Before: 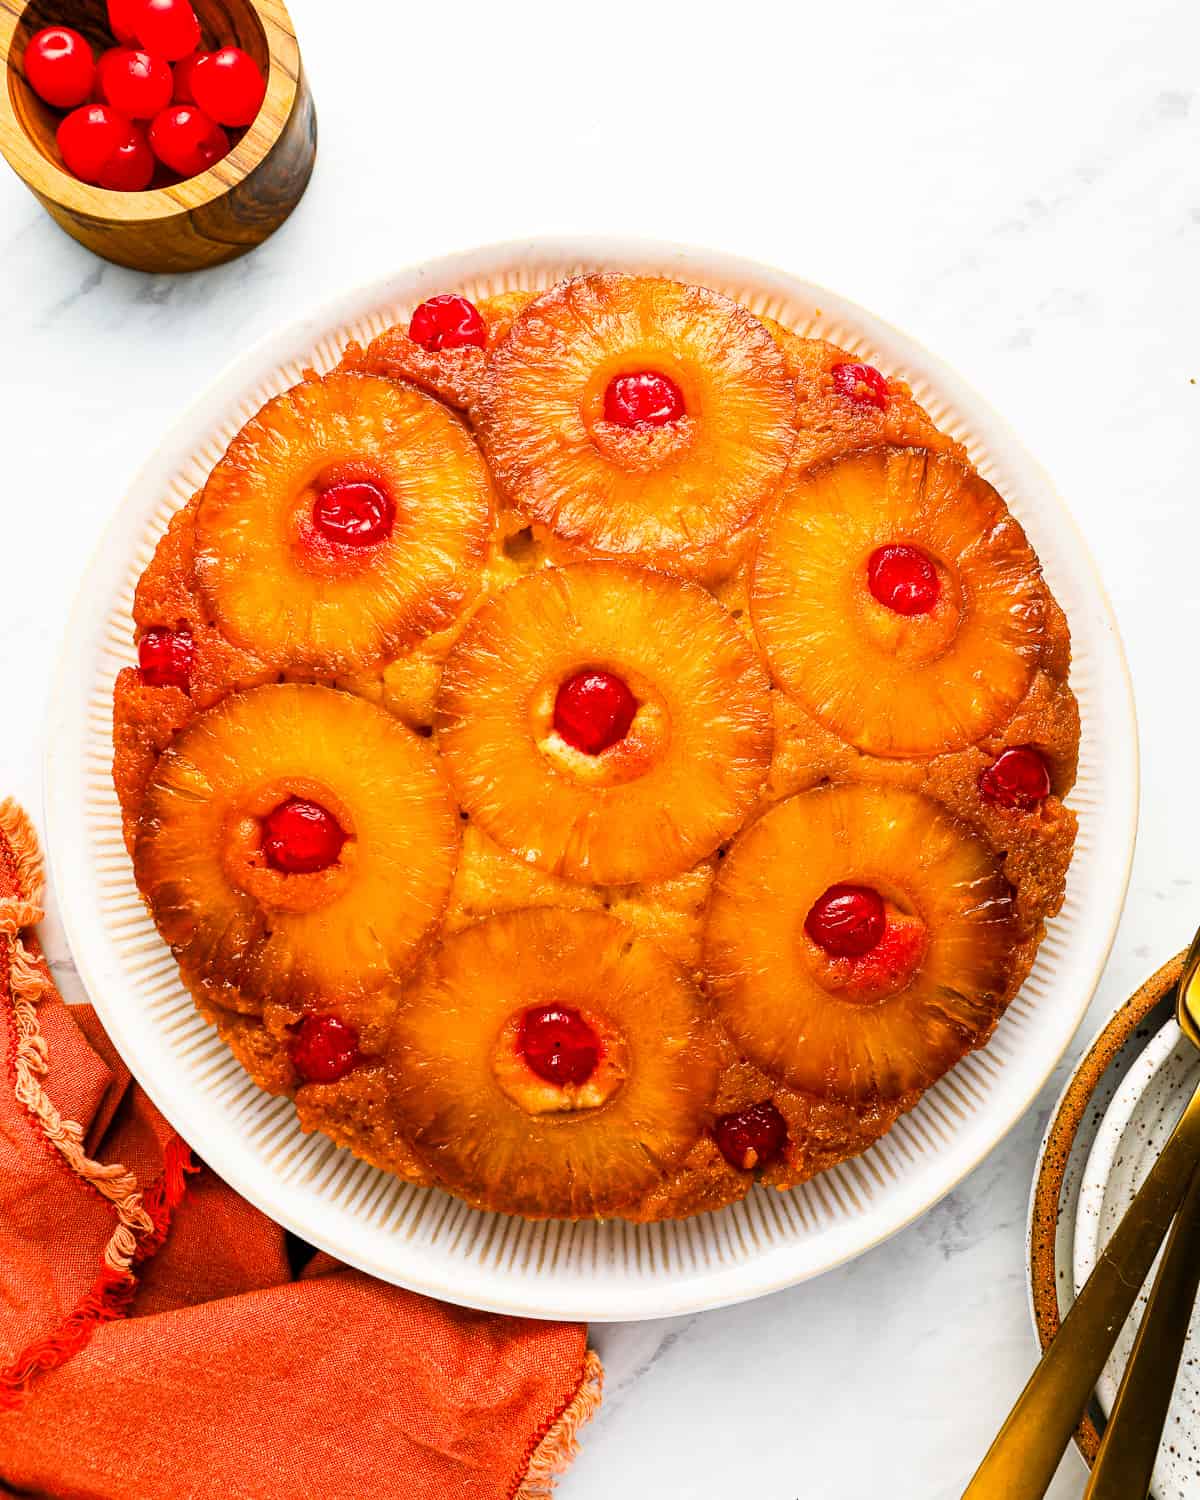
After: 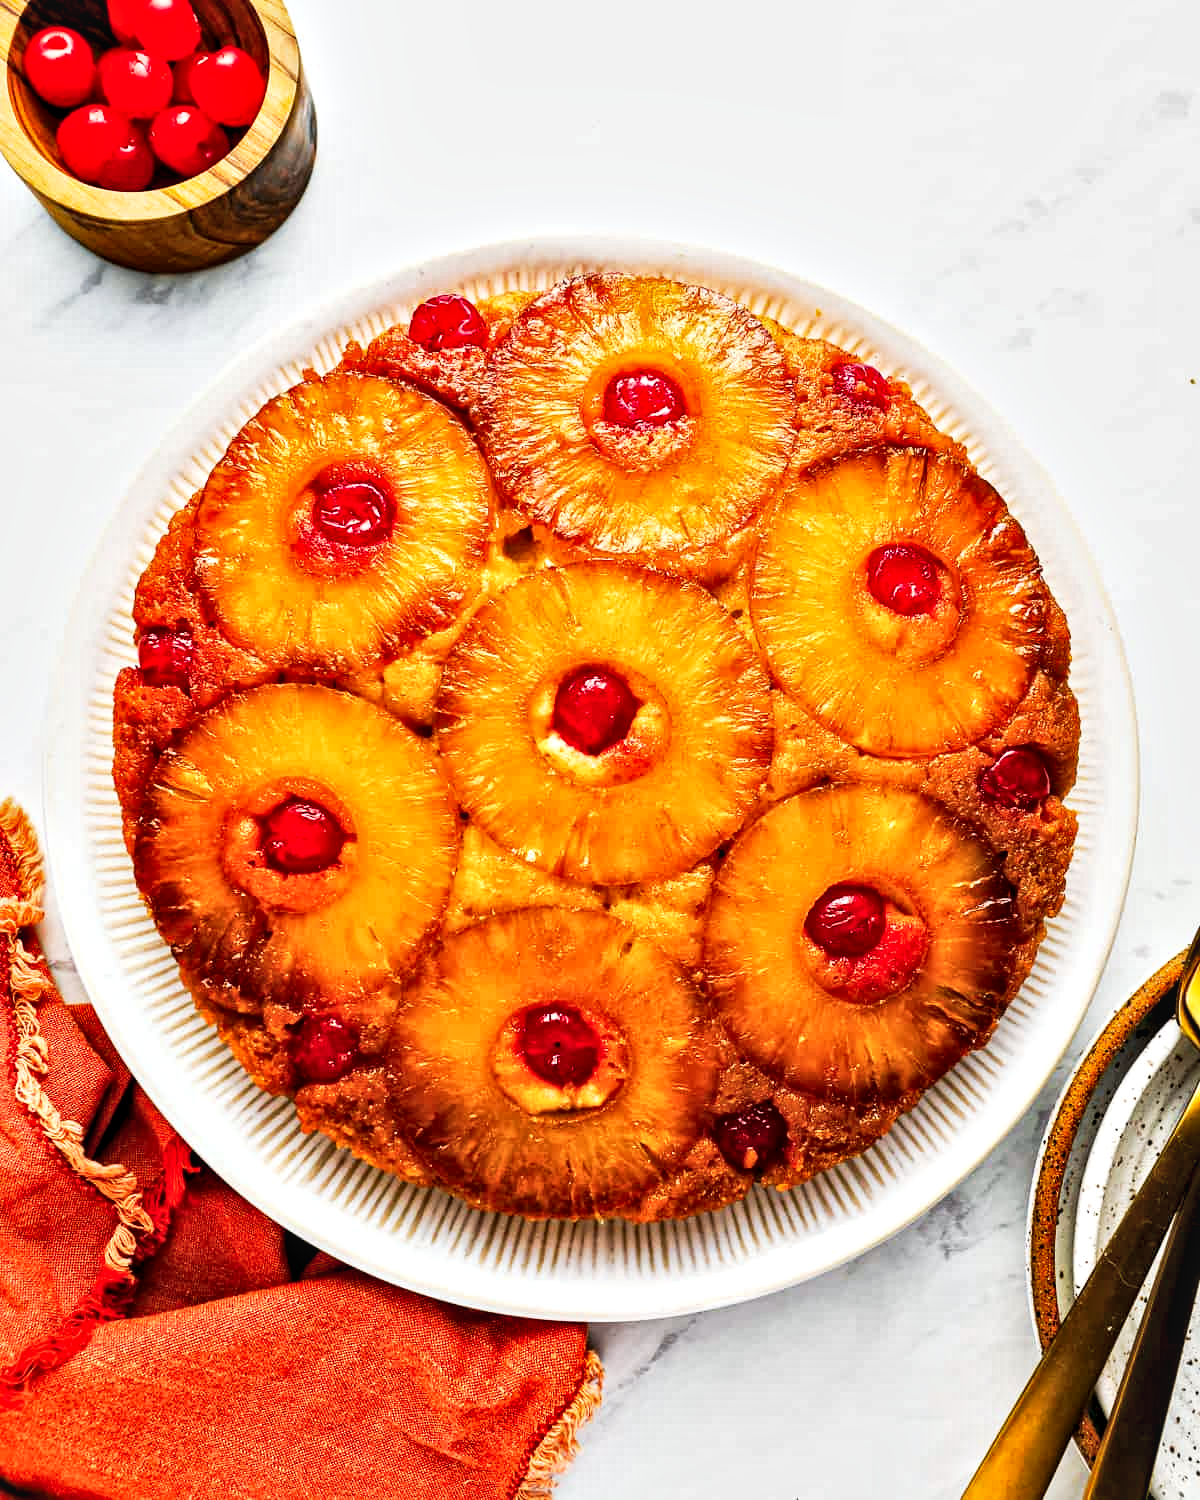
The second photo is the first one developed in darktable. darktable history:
local contrast: mode bilateral grid, contrast 20, coarseness 18, detail 163%, midtone range 0.2
tone curve: curves: ch0 [(0, 0.045) (0.155, 0.169) (0.46, 0.466) (0.751, 0.788) (1, 0.961)]; ch1 [(0, 0) (0.43, 0.408) (0.472, 0.469) (0.505, 0.503) (0.553, 0.555) (0.592, 0.581) (1, 1)]; ch2 [(0, 0) (0.505, 0.495) (0.579, 0.569) (1, 1)], preserve colors none
contrast equalizer: octaves 7, y [[0.6 ×6], [0.55 ×6], [0 ×6], [0 ×6], [0 ×6]], mix 0.584
